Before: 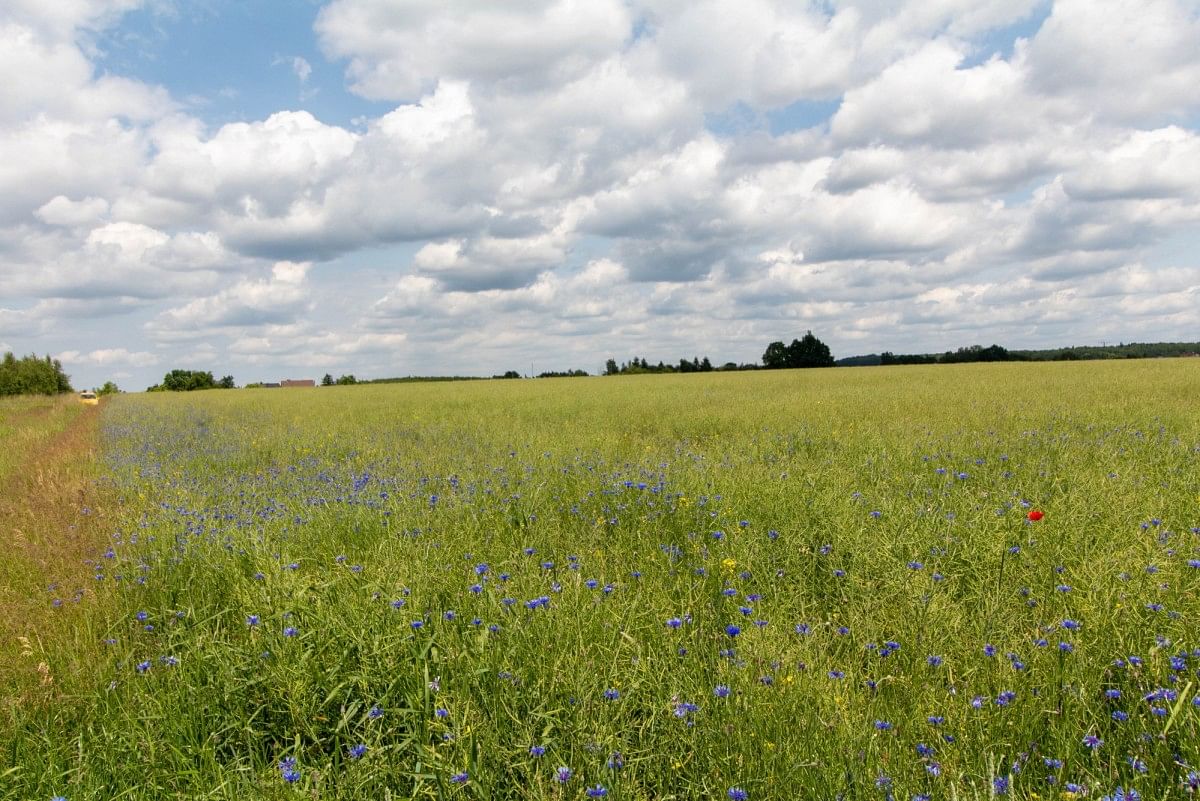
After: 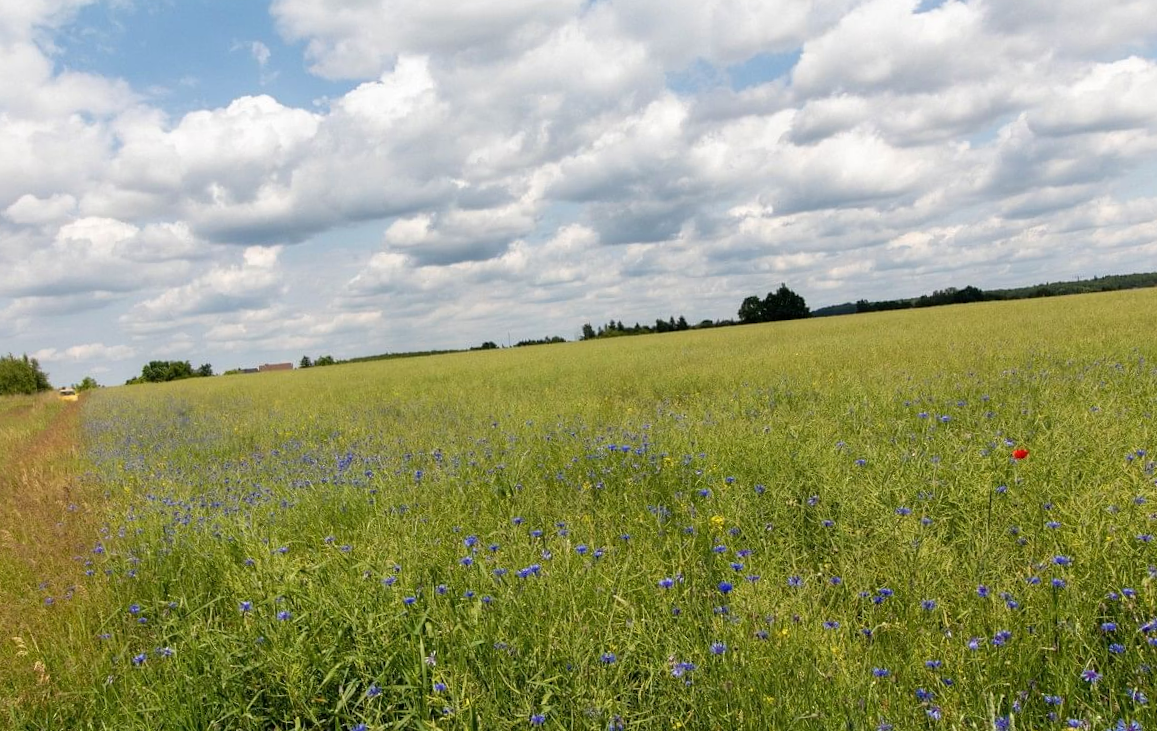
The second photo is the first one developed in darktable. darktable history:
rotate and perspective: rotation -3.52°, crop left 0.036, crop right 0.964, crop top 0.081, crop bottom 0.919
tone equalizer: -7 EV 0.13 EV, smoothing diameter 25%, edges refinement/feathering 10, preserve details guided filter
